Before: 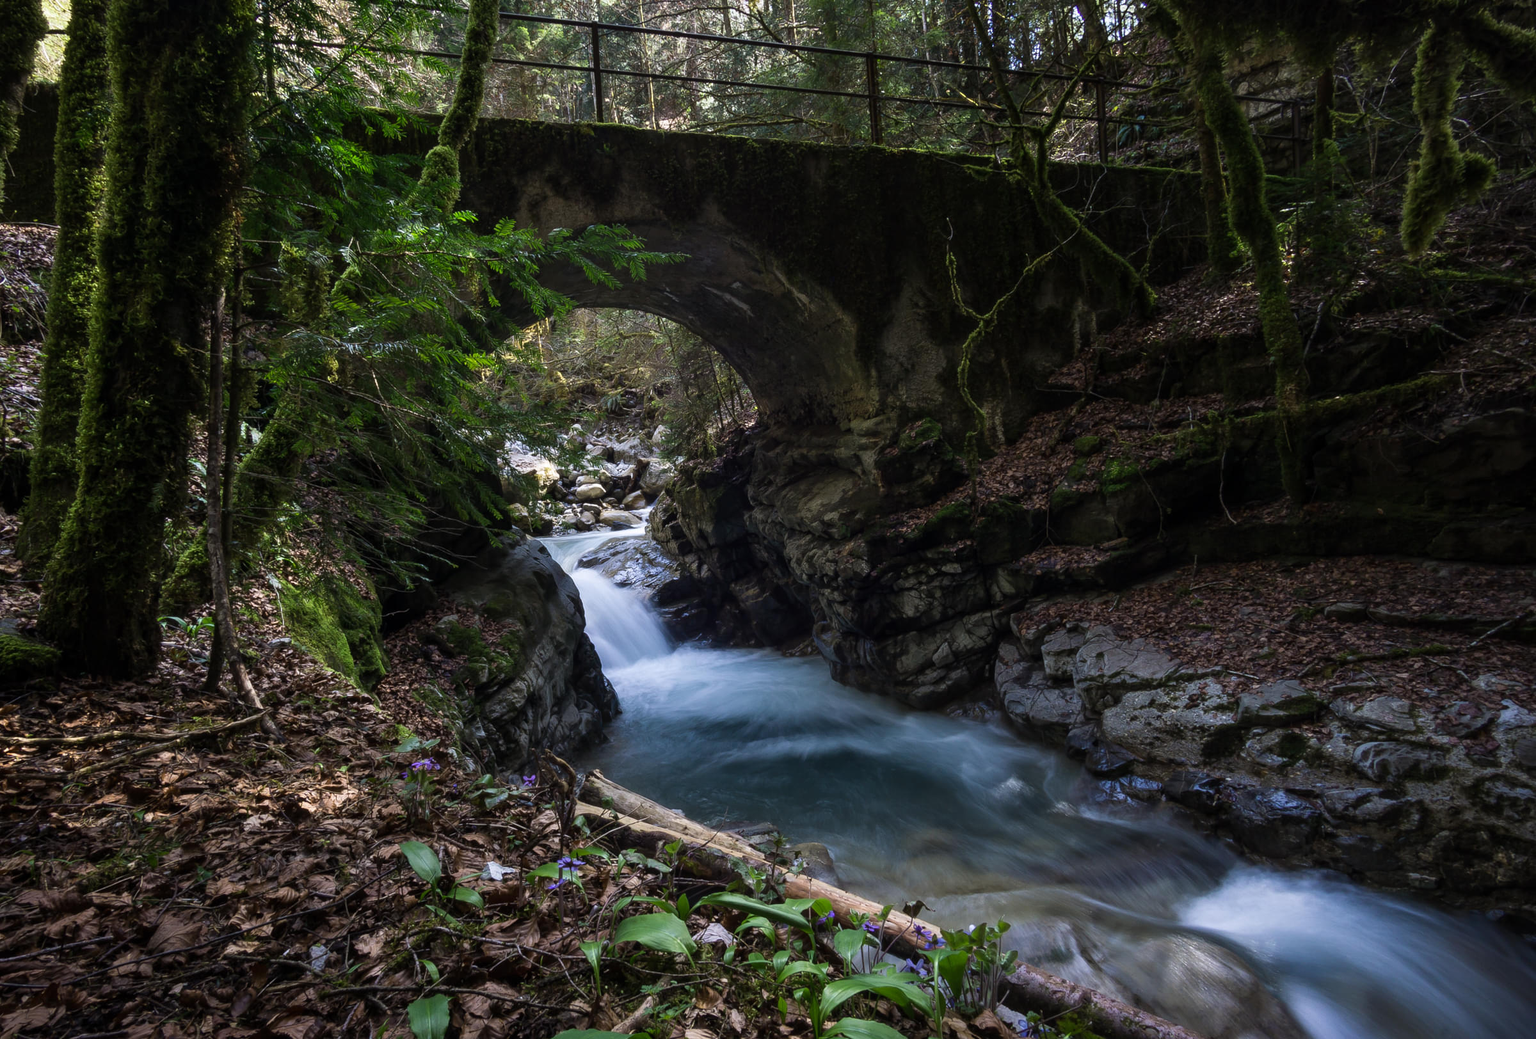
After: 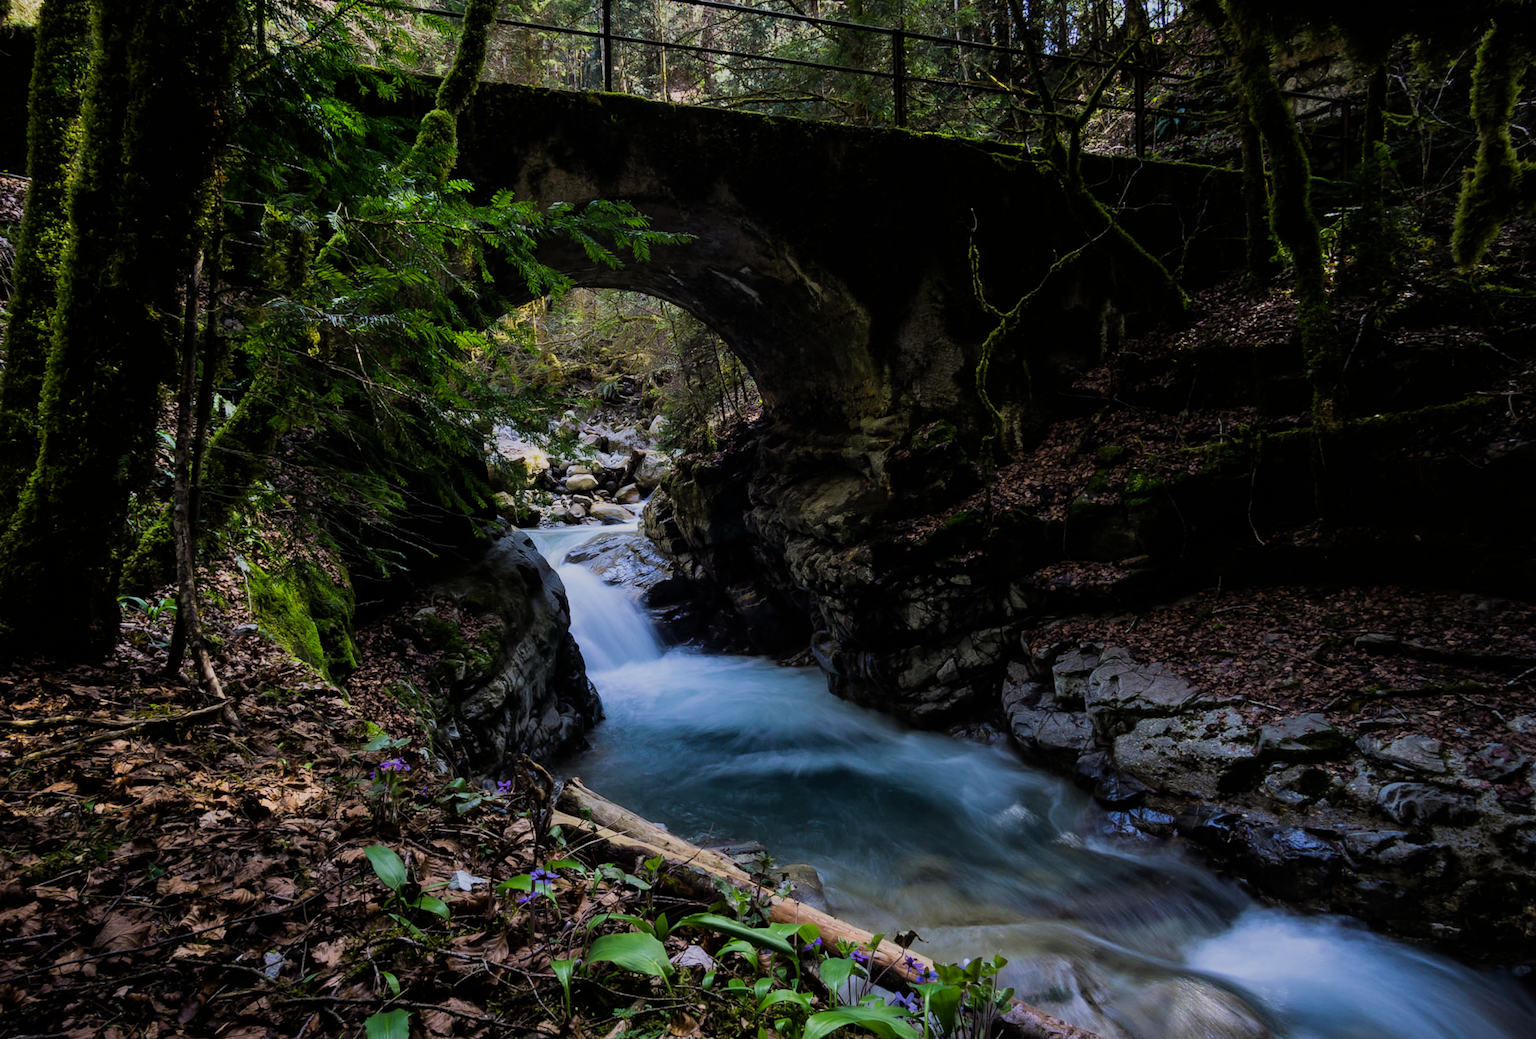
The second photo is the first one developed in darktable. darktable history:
color balance rgb: perceptual saturation grading › global saturation 25.532%, global vibrance 20%
crop and rotate: angle -2.37°
filmic rgb: black relative exposure -7.11 EV, white relative exposure 5.36 EV, hardness 3.03, color science v6 (2022)
